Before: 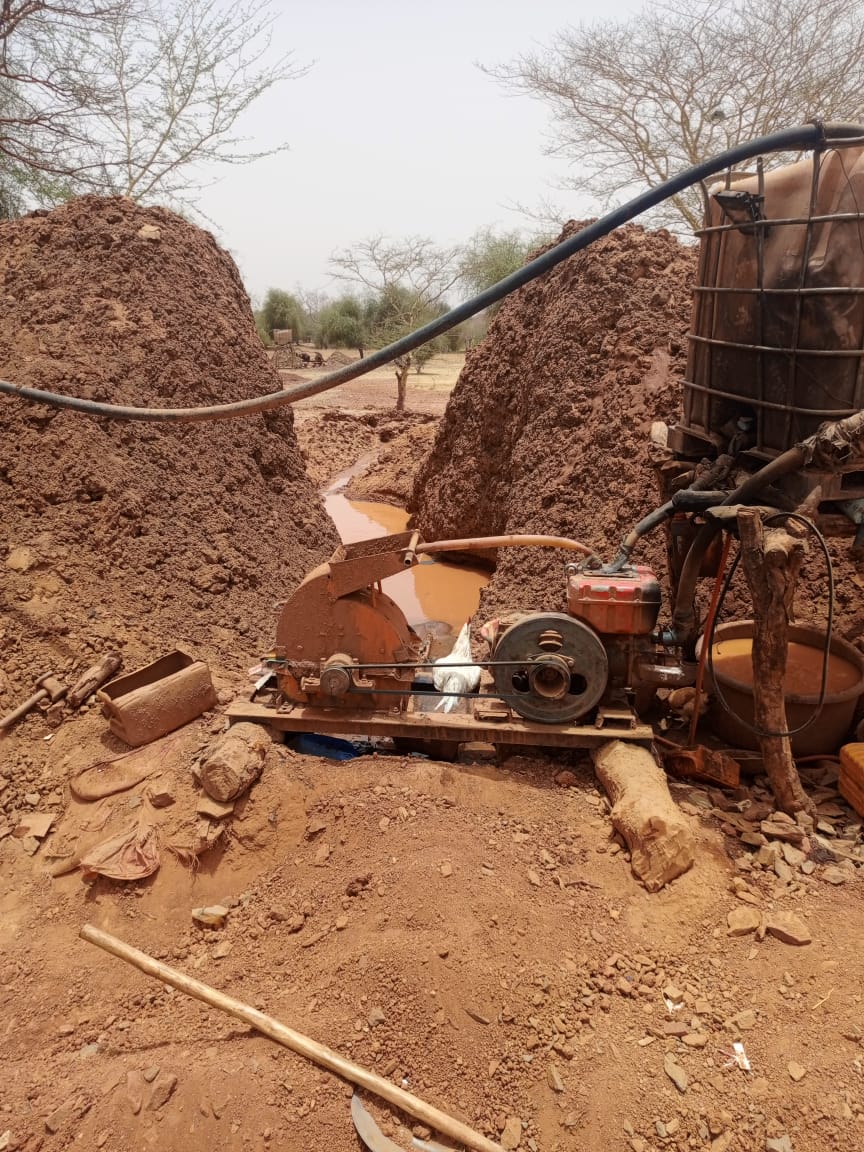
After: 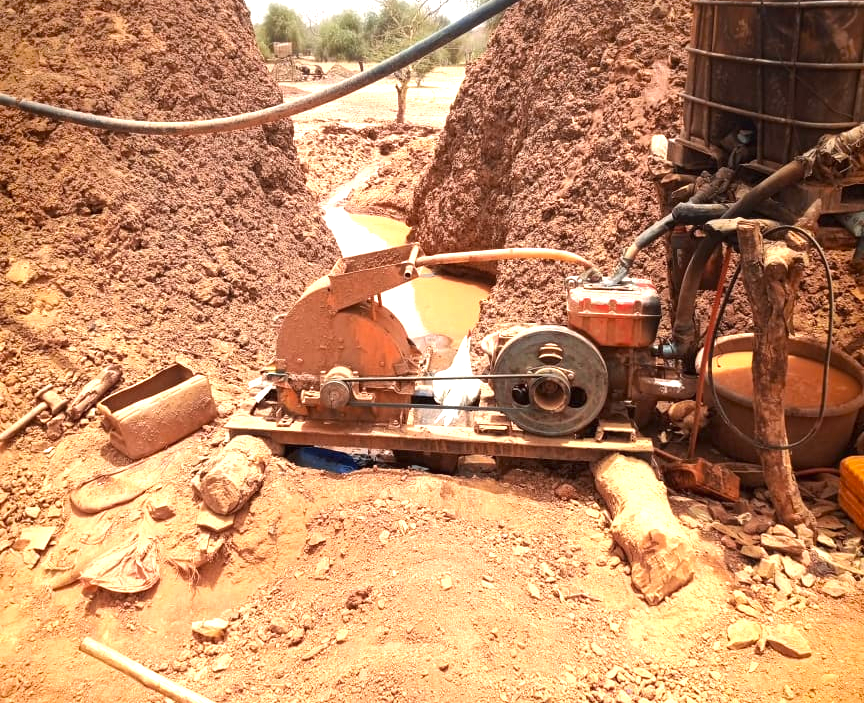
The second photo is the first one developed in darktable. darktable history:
exposure: black level correction 0, exposure 1.49 EV, compensate highlight preservation false
crop and rotate: top 24.954%, bottom 13.996%
vignetting: saturation 0.382, center (-0.029, 0.238)
